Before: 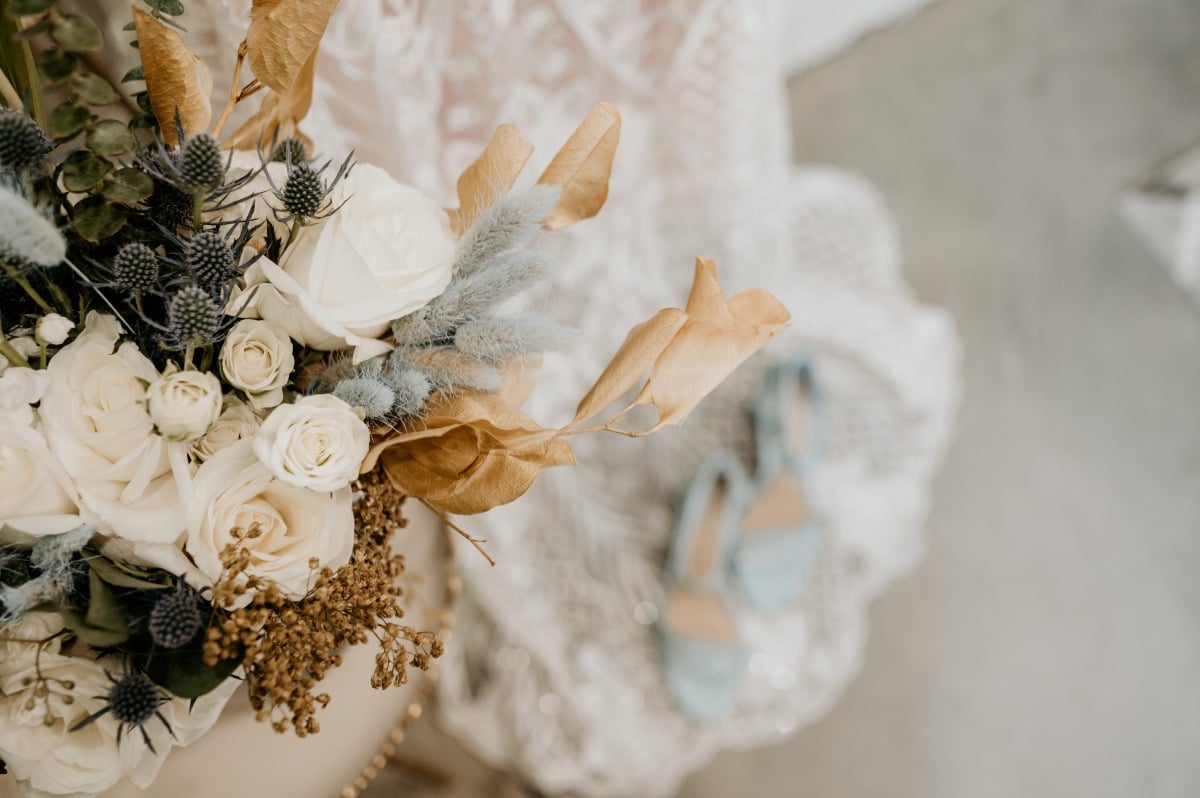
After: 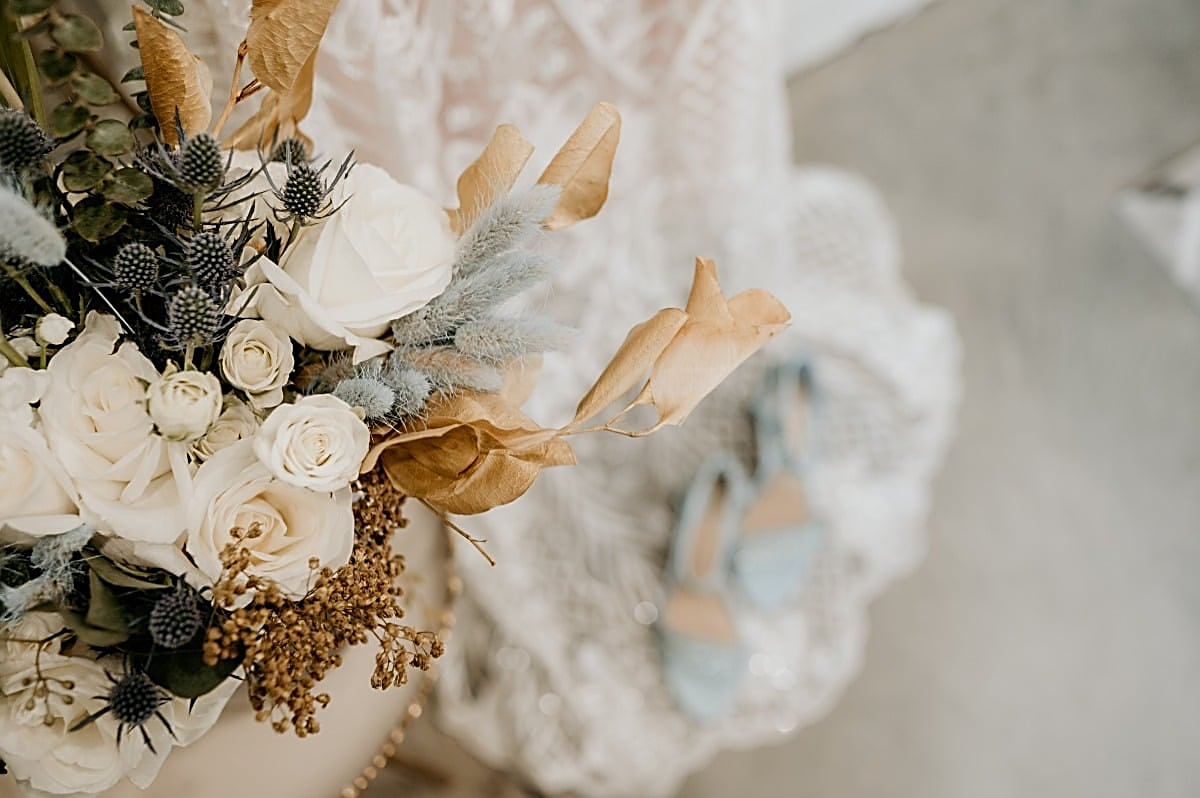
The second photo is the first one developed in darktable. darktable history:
sharpen: amount 0.895
